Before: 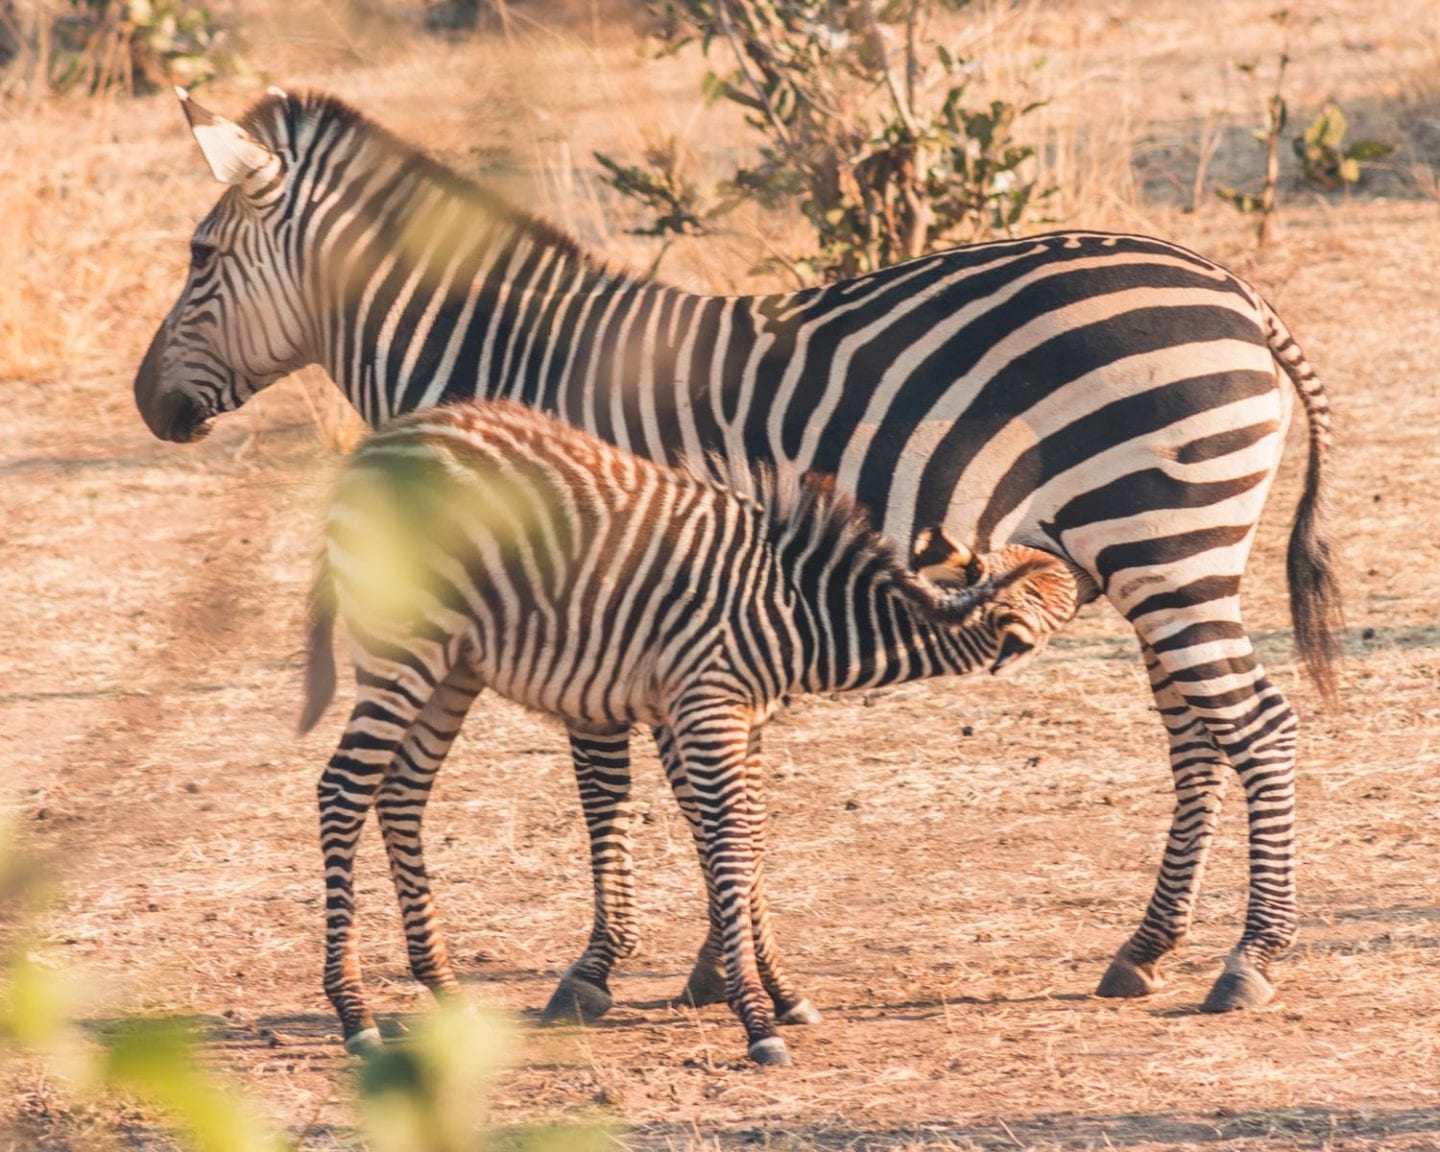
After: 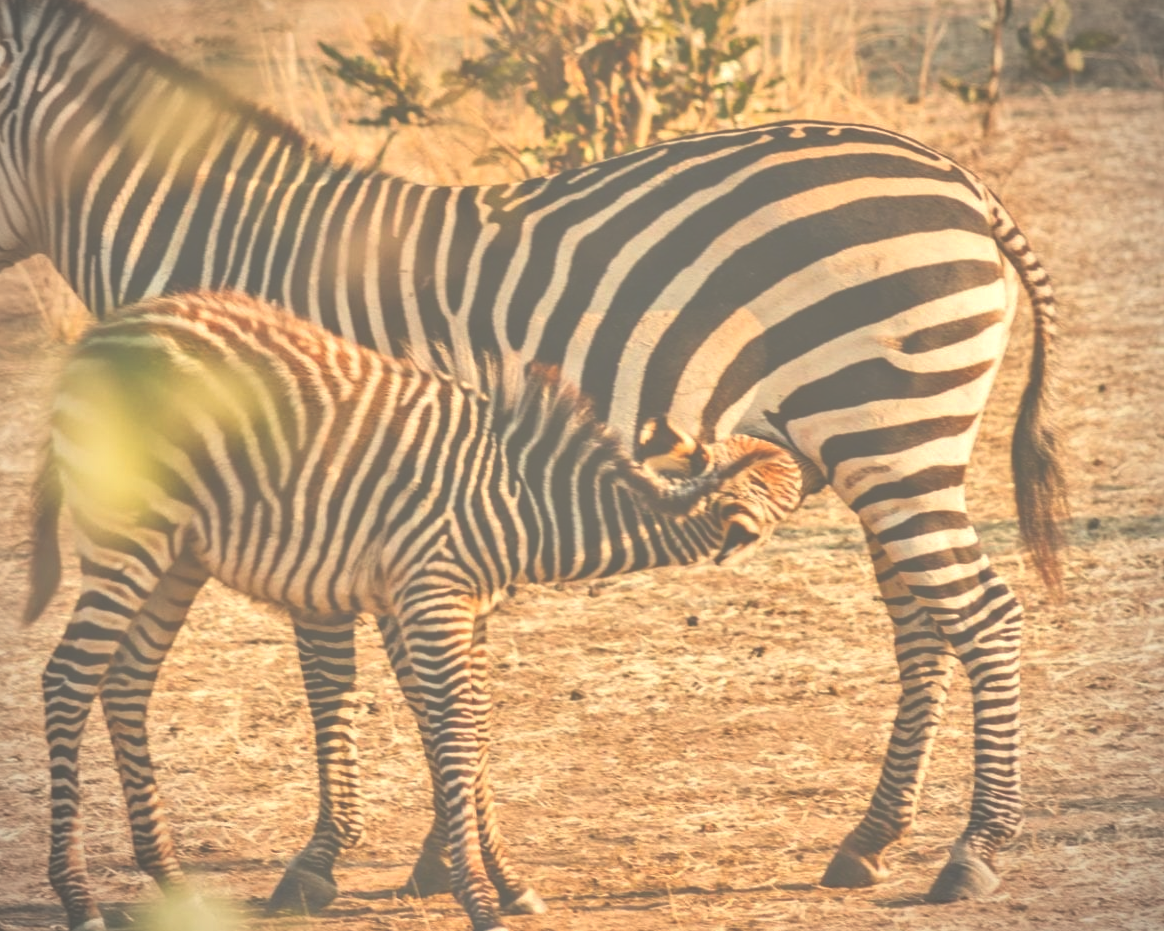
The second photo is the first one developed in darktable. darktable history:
crop: left 19.159%, top 9.58%, bottom 9.58%
local contrast: mode bilateral grid, contrast 20, coarseness 50, detail 120%, midtone range 0.2
color correction: highlights a* 1.39, highlights b* 17.83
tone equalizer: -7 EV 0.15 EV, -6 EV 0.6 EV, -5 EV 1.15 EV, -4 EV 1.33 EV, -3 EV 1.15 EV, -2 EV 0.6 EV, -1 EV 0.15 EV, mask exposure compensation -0.5 EV
exposure: black level correction -0.087, compensate highlight preservation false
vignetting: fall-off start 79.88%
shadows and highlights: shadows 10, white point adjustment 1, highlights -40
